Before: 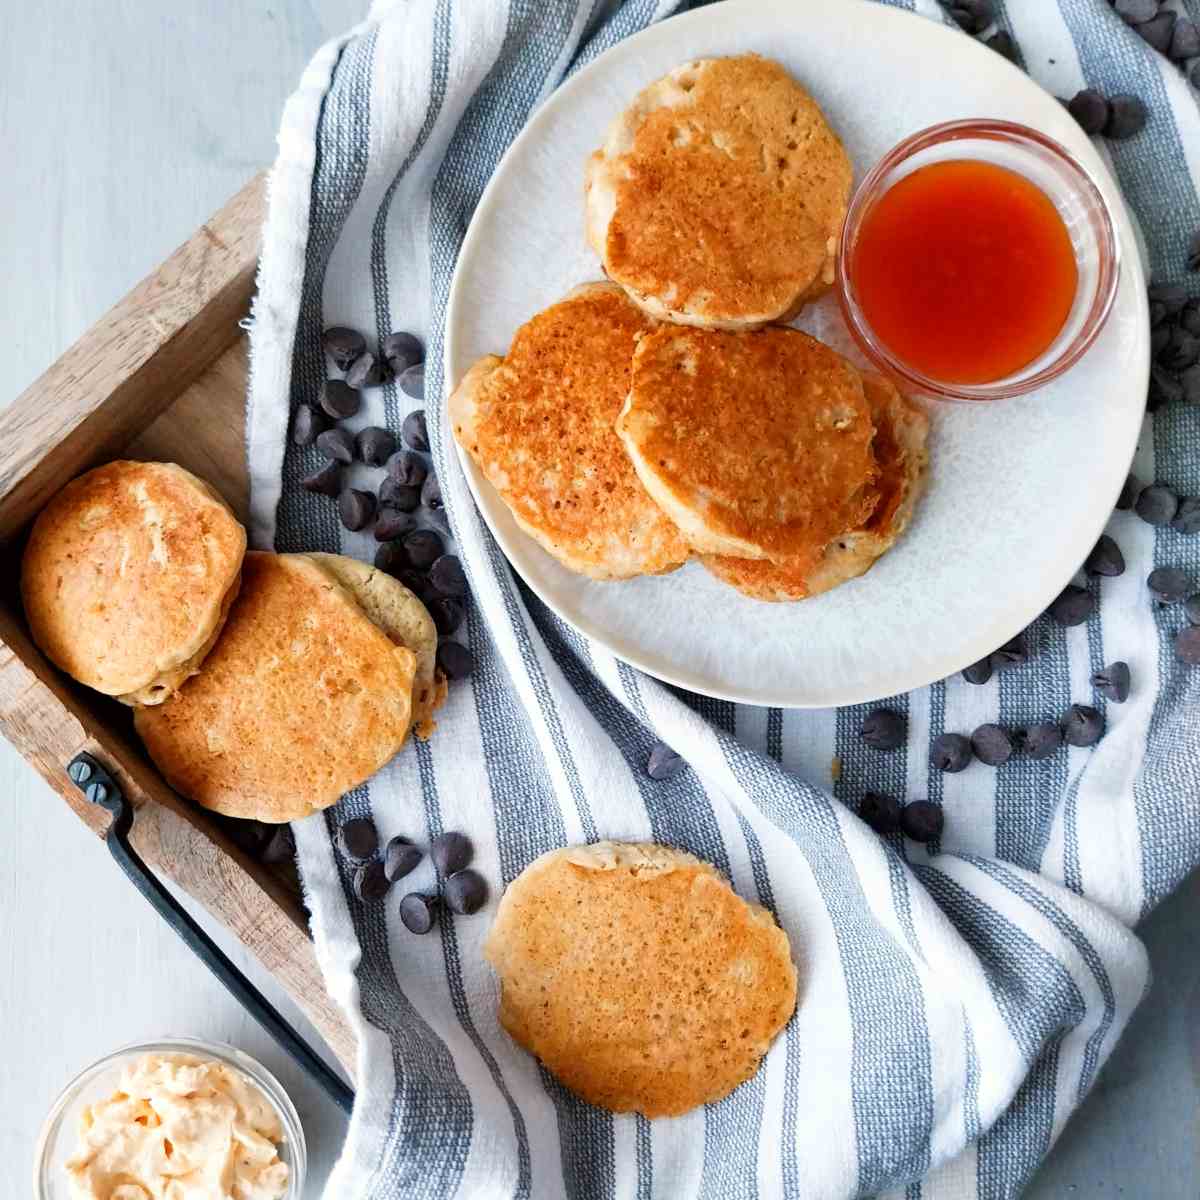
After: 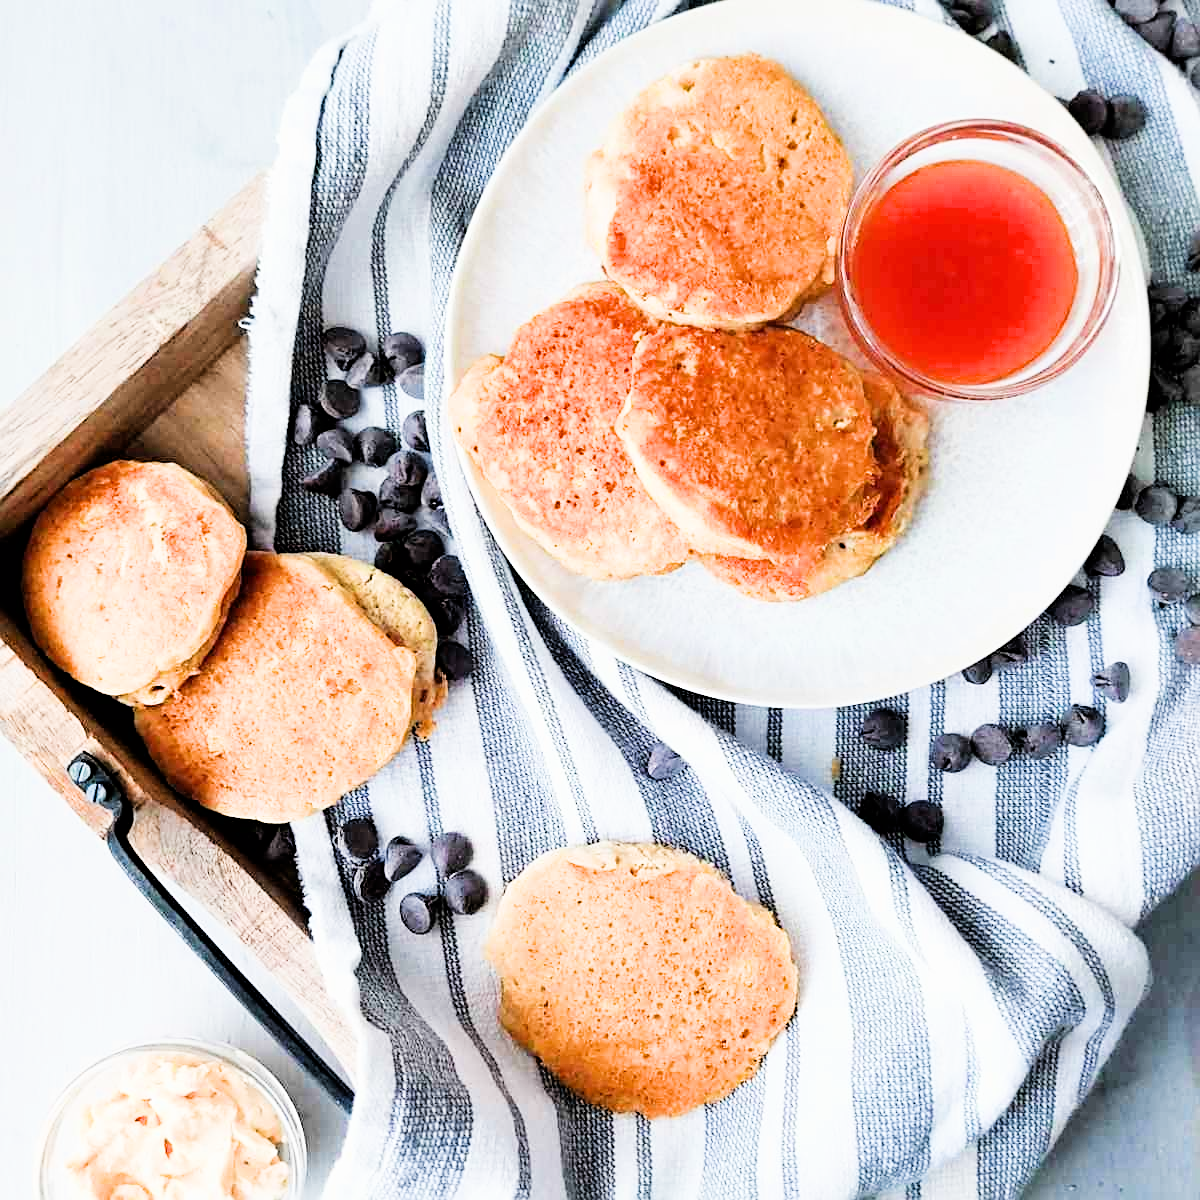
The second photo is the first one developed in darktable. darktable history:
exposure: black level correction 0, exposure 1.2 EV, compensate highlight preservation false
sharpen: on, module defaults
filmic rgb: black relative exposure -5 EV, hardness 2.88, contrast 1.3, highlights saturation mix -30%
